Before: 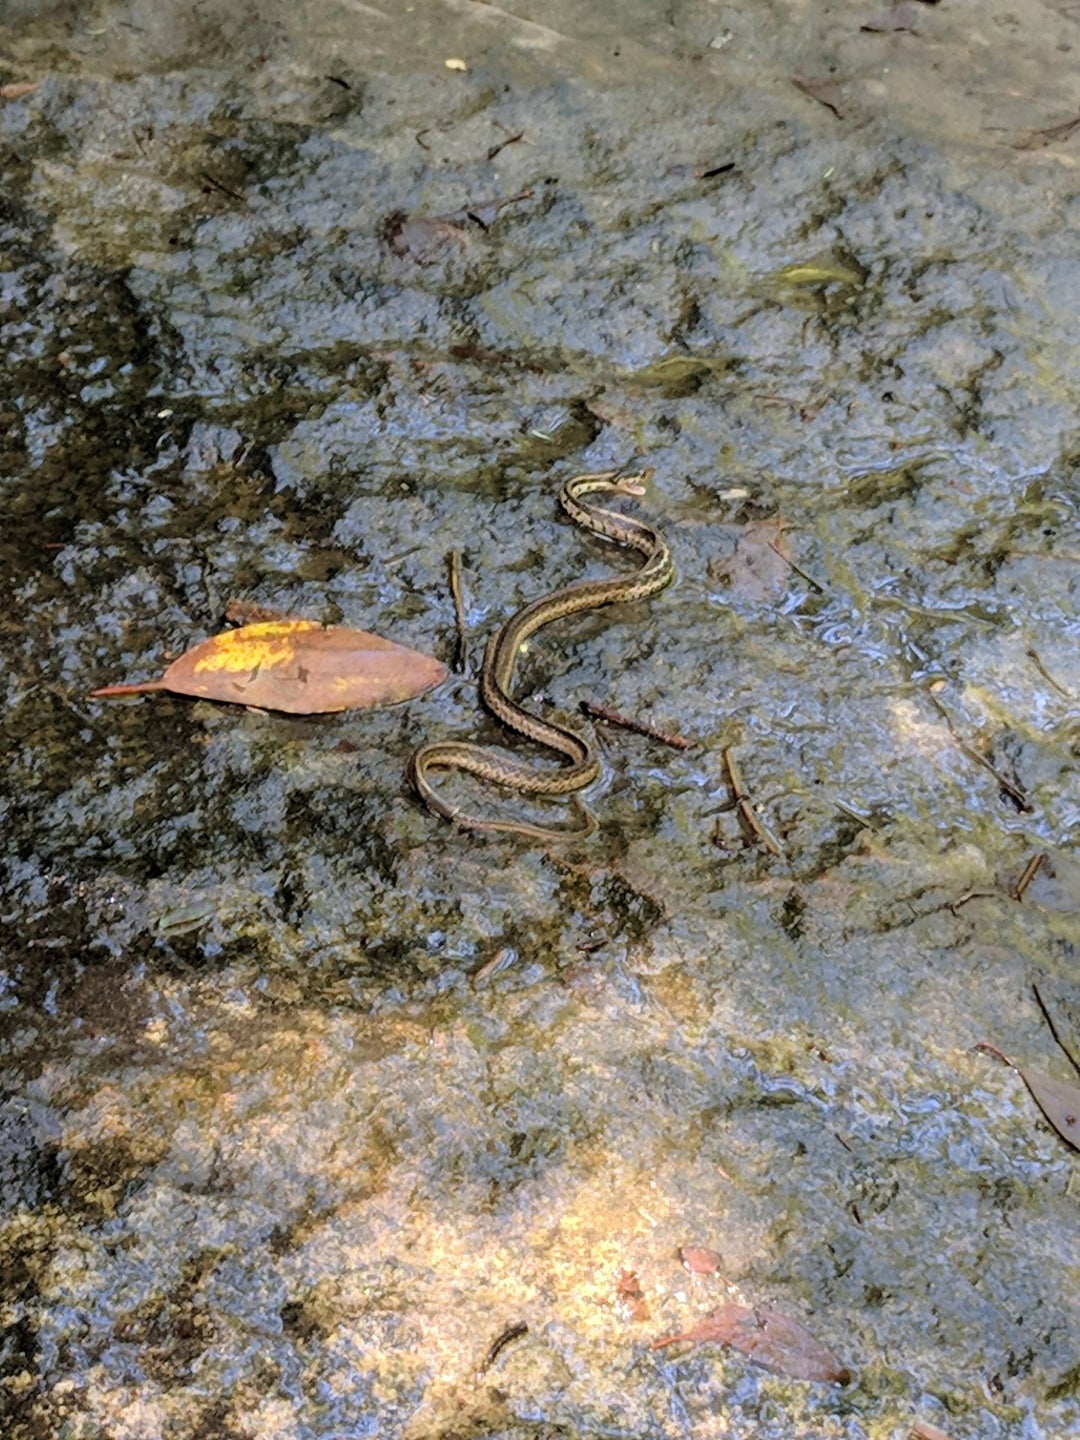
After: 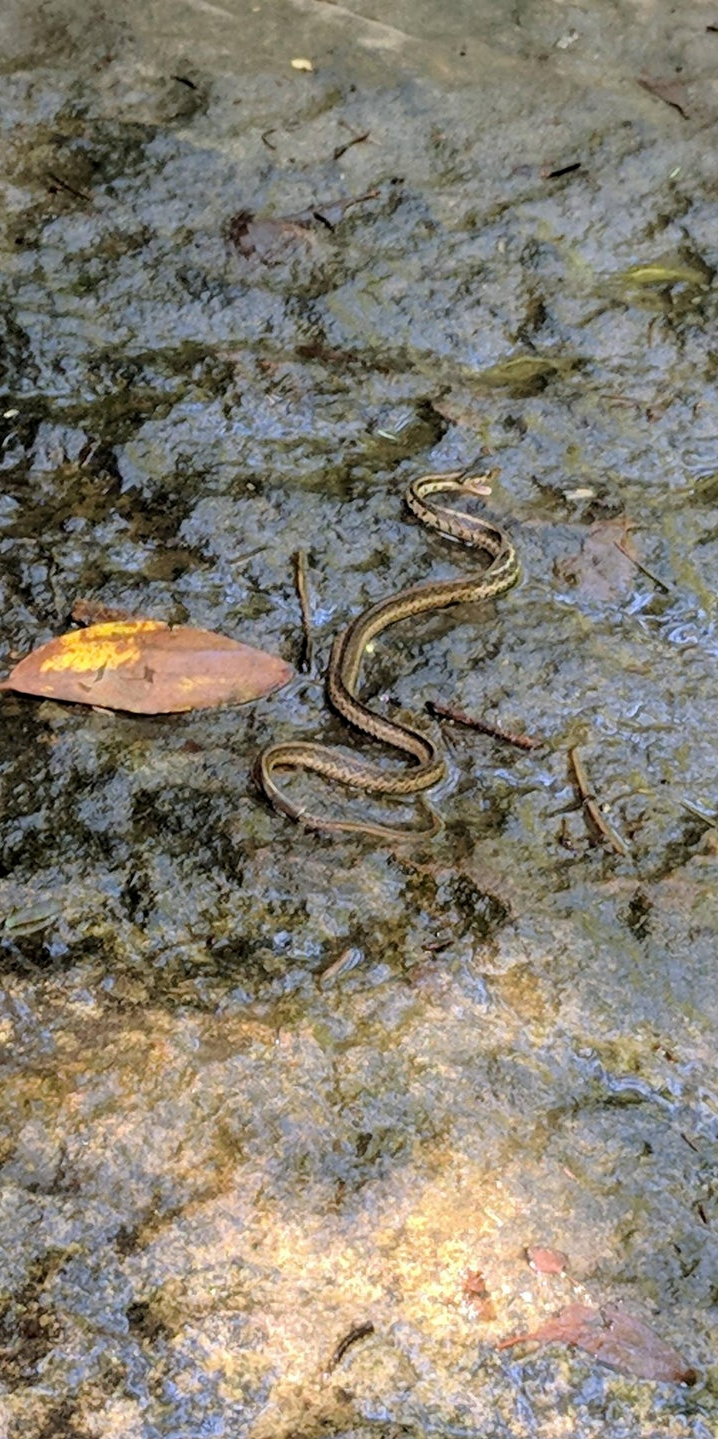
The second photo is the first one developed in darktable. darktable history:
exposure: black level correction 0.001, compensate highlight preservation false
crop and rotate: left 14.325%, right 19.126%
